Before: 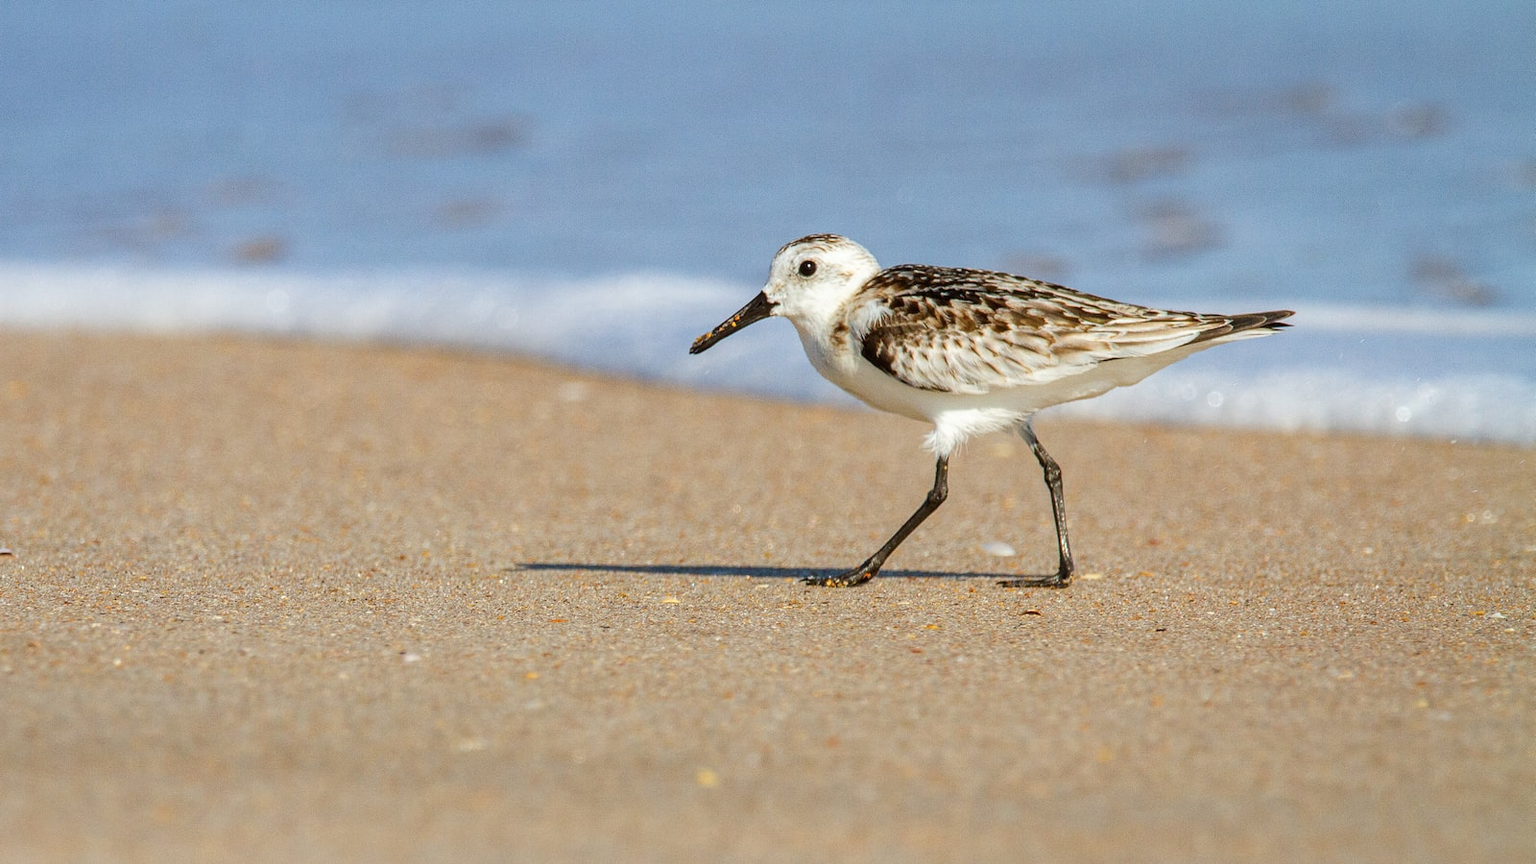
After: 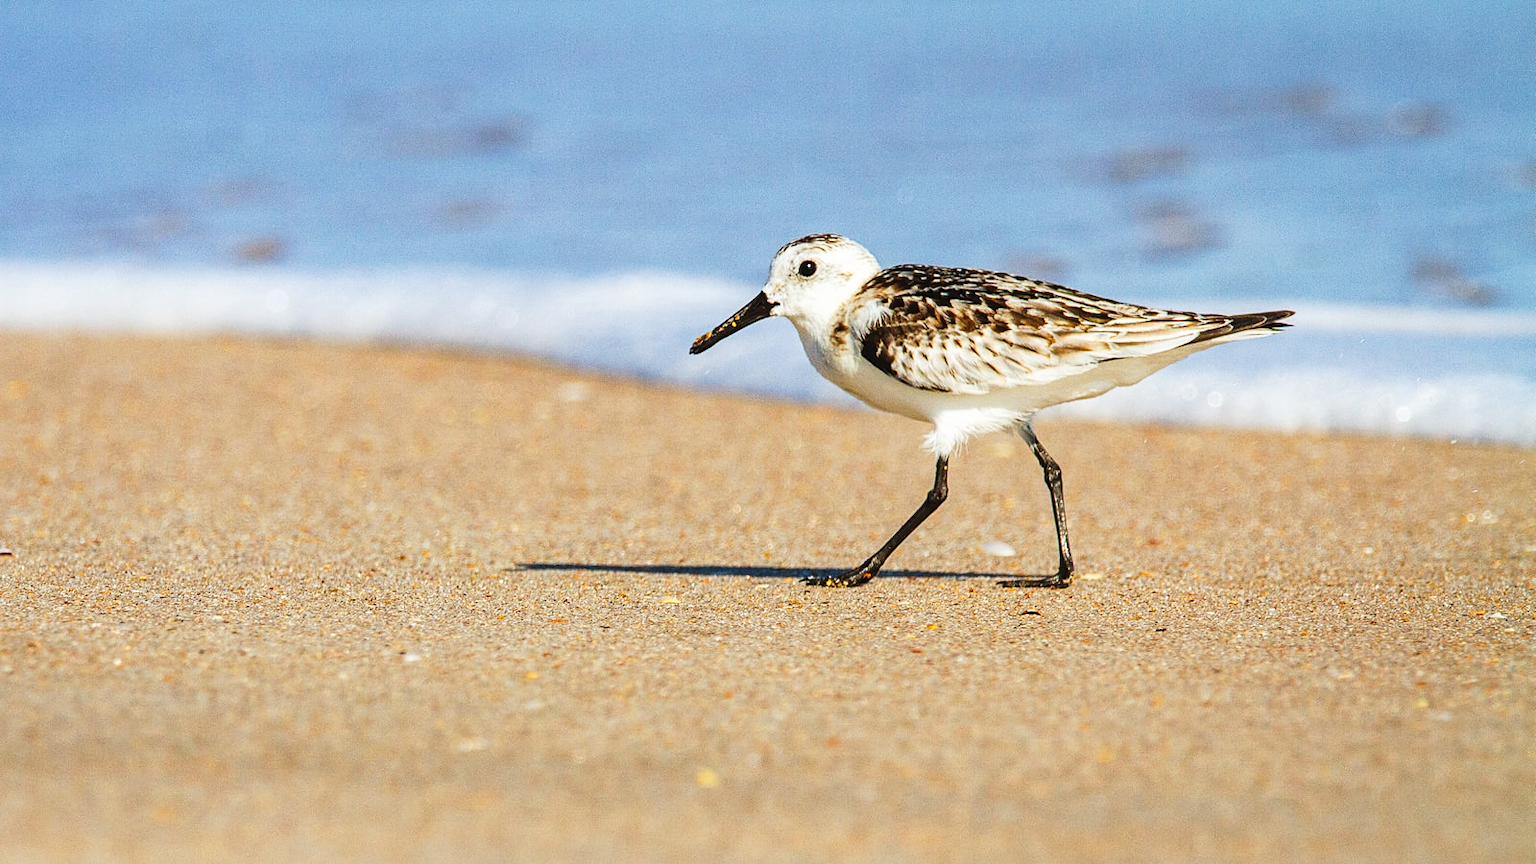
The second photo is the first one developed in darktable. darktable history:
sharpen: amount 0.2
tone curve: curves: ch0 [(0, 0) (0.003, 0.047) (0.011, 0.047) (0.025, 0.049) (0.044, 0.051) (0.069, 0.055) (0.1, 0.066) (0.136, 0.089) (0.177, 0.12) (0.224, 0.155) (0.277, 0.205) (0.335, 0.281) (0.399, 0.37) (0.468, 0.47) (0.543, 0.574) (0.623, 0.687) (0.709, 0.801) (0.801, 0.89) (0.898, 0.963) (1, 1)], preserve colors none
